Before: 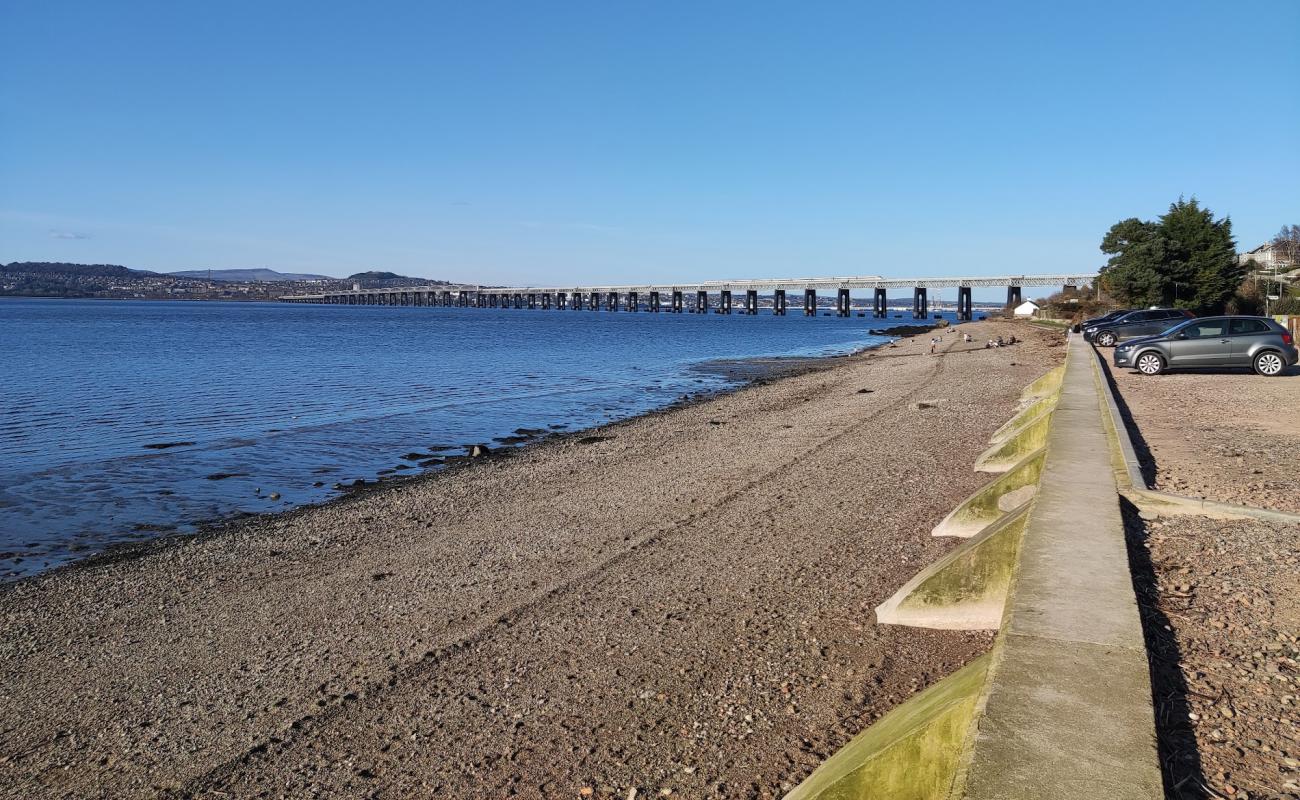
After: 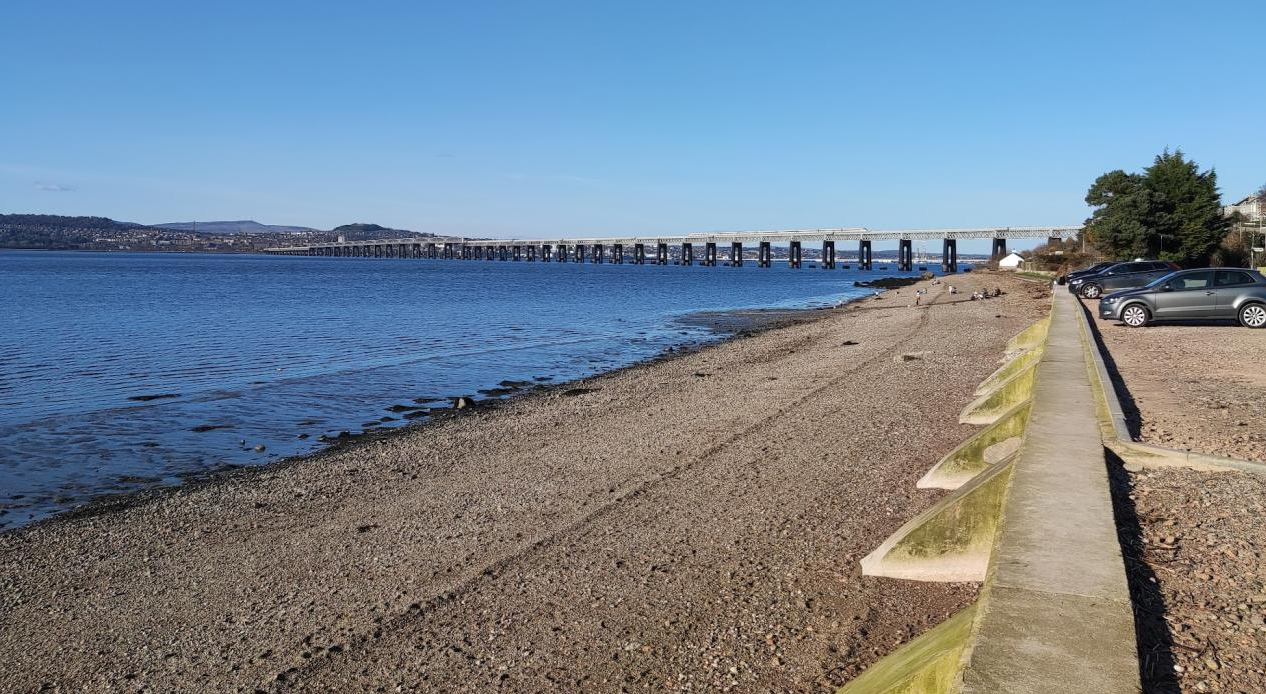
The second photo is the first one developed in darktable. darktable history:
crop: left 1.203%, top 6.115%, right 1.408%, bottom 7.047%
